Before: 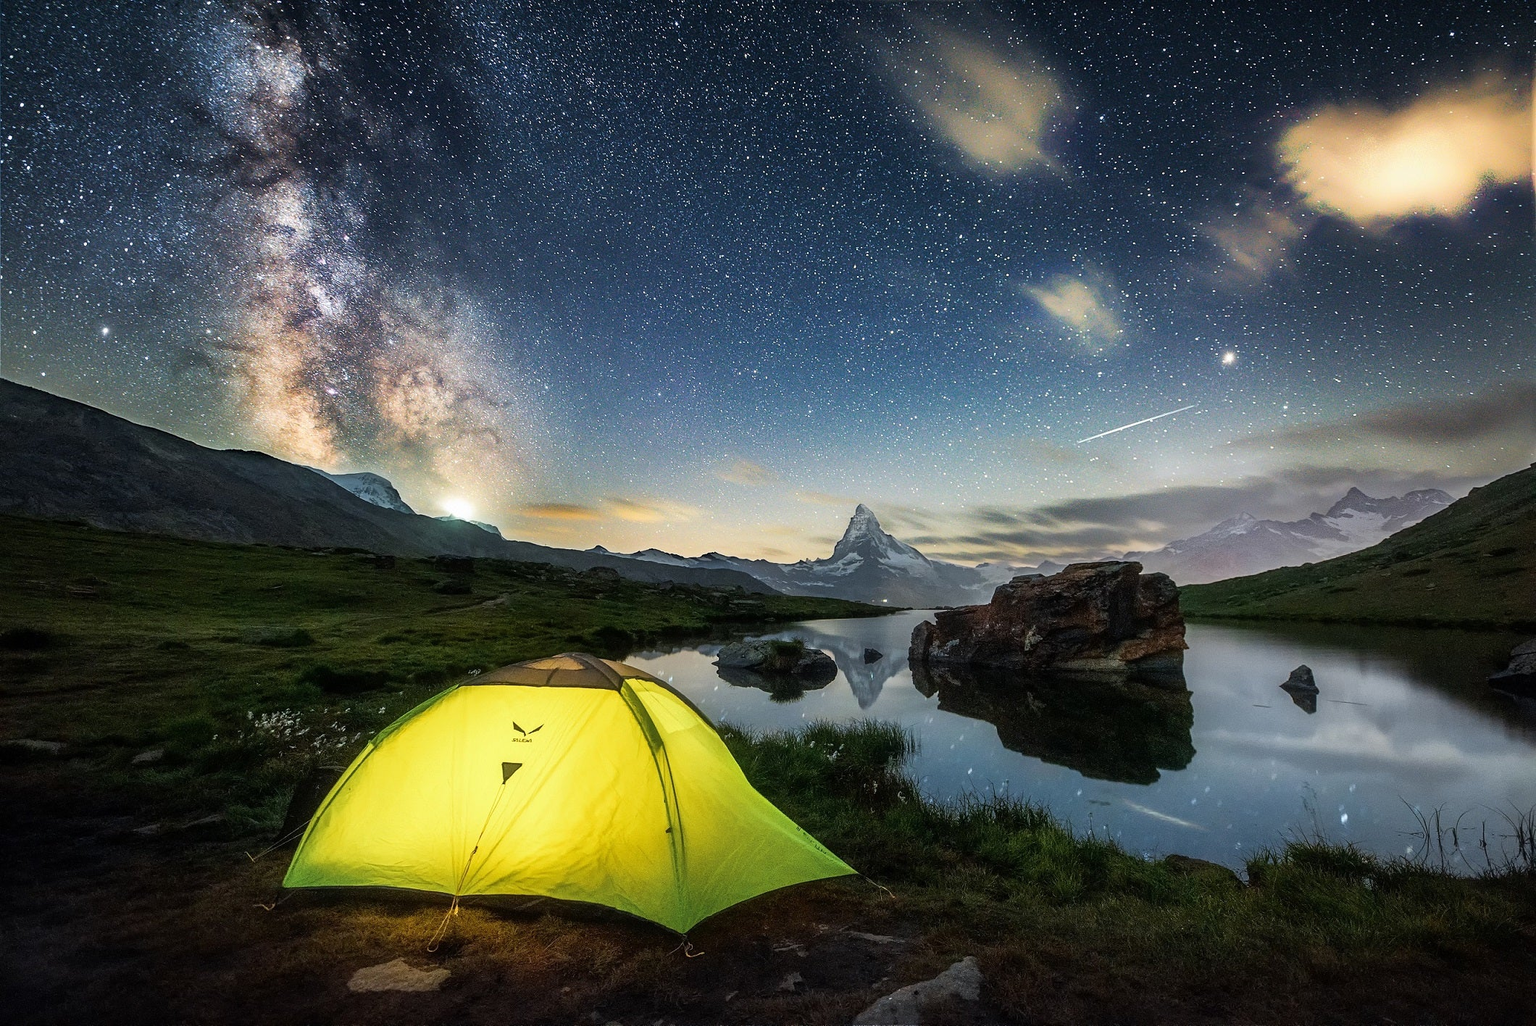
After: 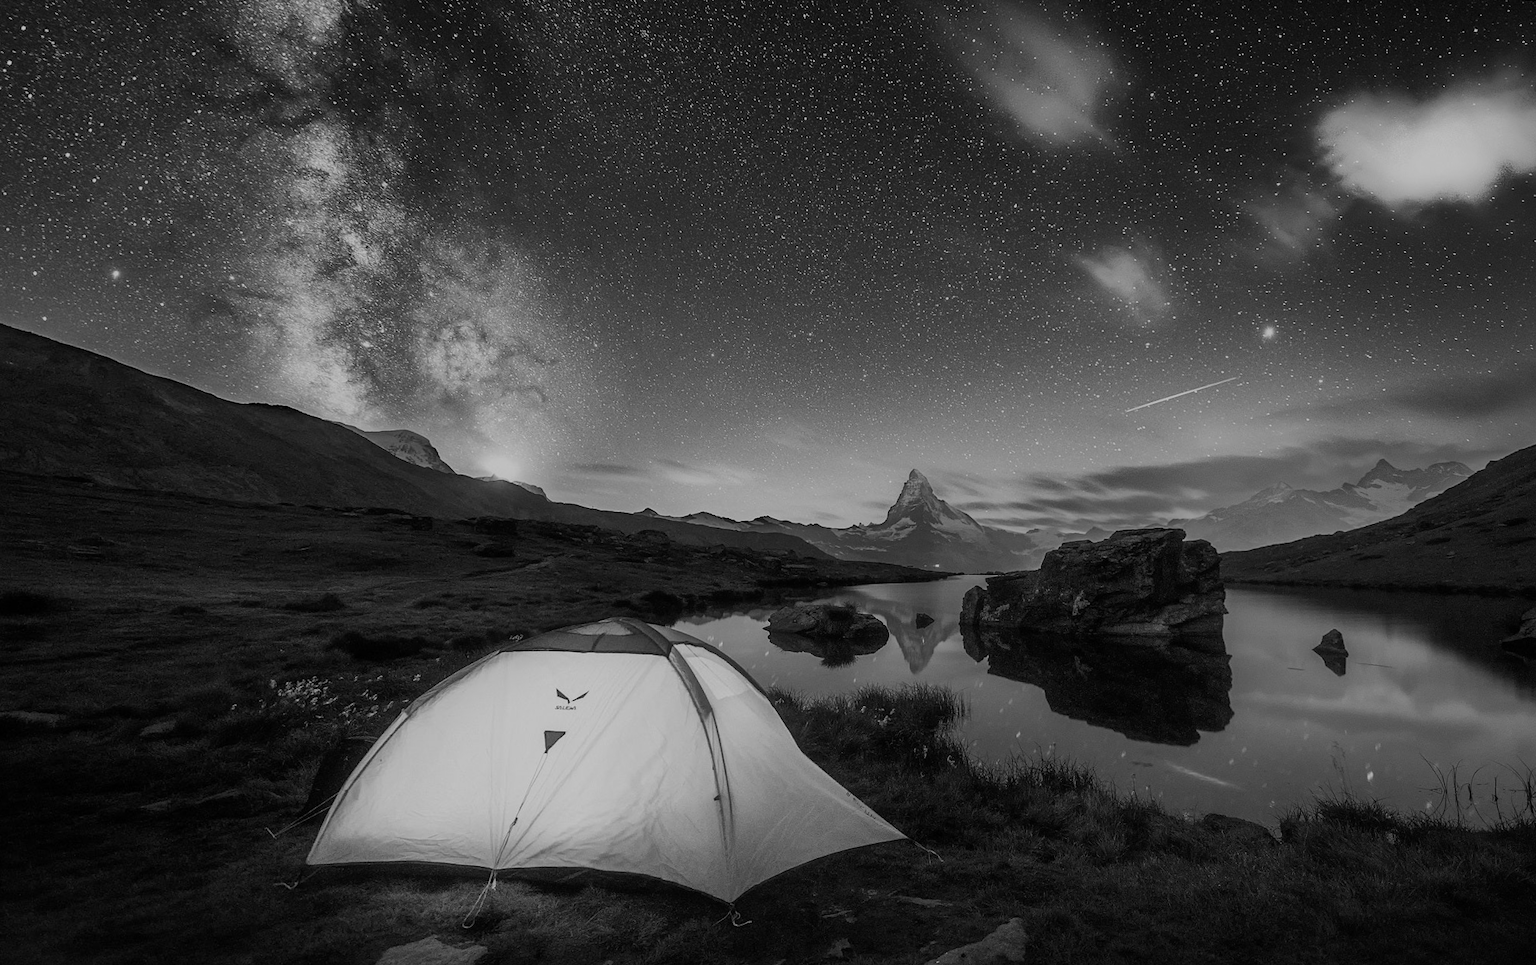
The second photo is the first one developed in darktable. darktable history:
rotate and perspective: rotation 0.679°, lens shift (horizontal) 0.136, crop left 0.009, crop right 0.991, crop top 0.078, crop bottom 0.95
monochrome: a 79.32, b 81.83, size 1.1
color correction: highlights a* -20.17, highlights b* 20.27, shadows a* 20.03, shadows b* -20.46, saturation 0.43
